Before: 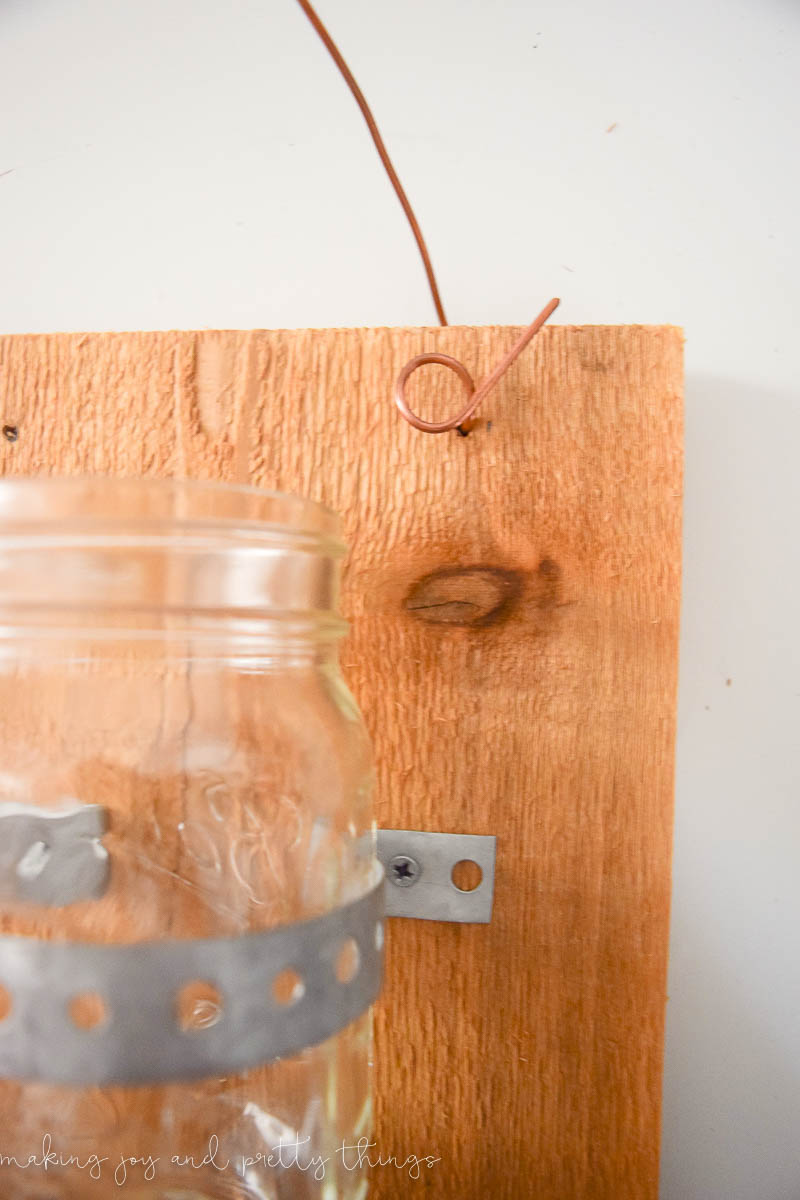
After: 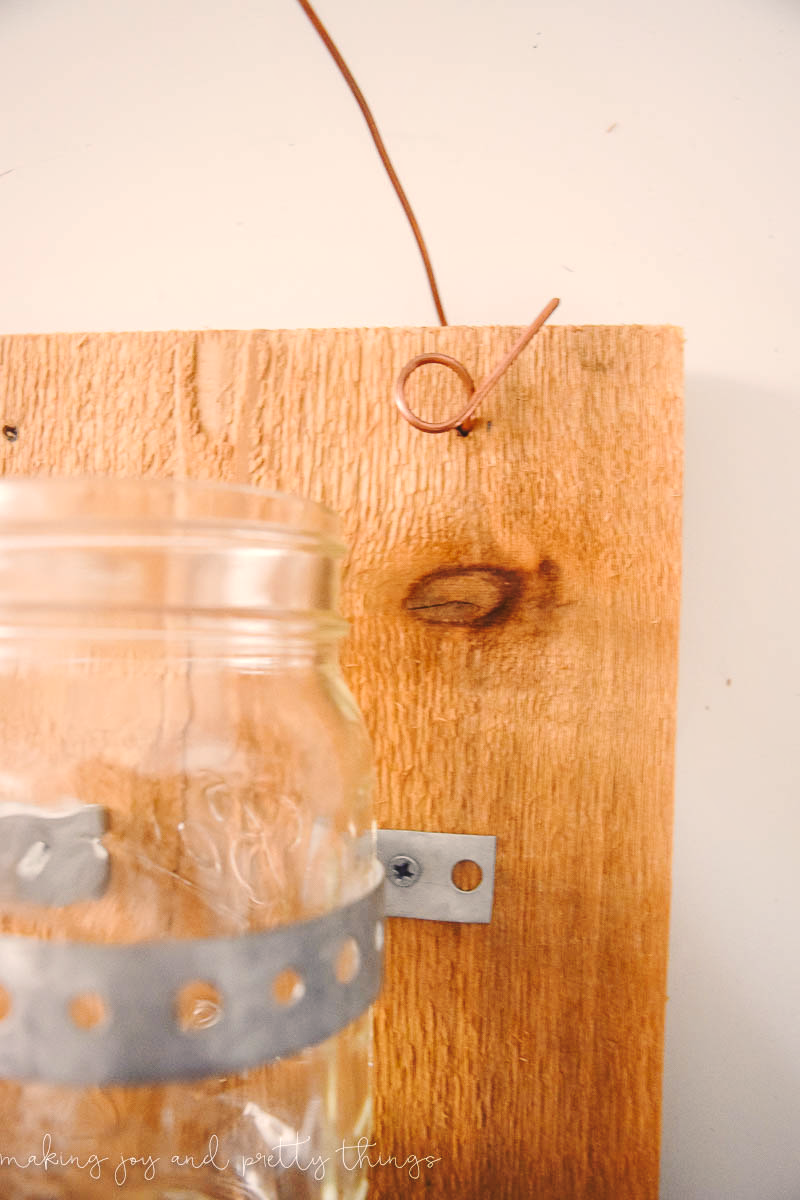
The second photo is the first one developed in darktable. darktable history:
tone curve: curves: ch0 [(0, 0) (0.003, 0.1) (0.011, 0.101) (0.025, 0.11) (0.044, 0.126) (0.069, 0.14) (0.1, 0.158) (0.136, 0.18) (0.177, 0.206) (0.224, 0.243) (0.277, 0.293) (0.335, 0.36) (0.399, 0.446) (0.468, 0.537) (0.543, 0.618) (0.623, 0.694) (0.709, 0.763) (0.801, 0.836) (0.898, 0.908) (1, 1)], preserve colors none
color balance rgb: shadows lift › chroma 5.41%, shadows lift › hue 240°, highlights gain › chroma 3.74%, highlights gain › hue 60°, saturation formula JzAzBz (2021)
local contrast: on, module defaults
